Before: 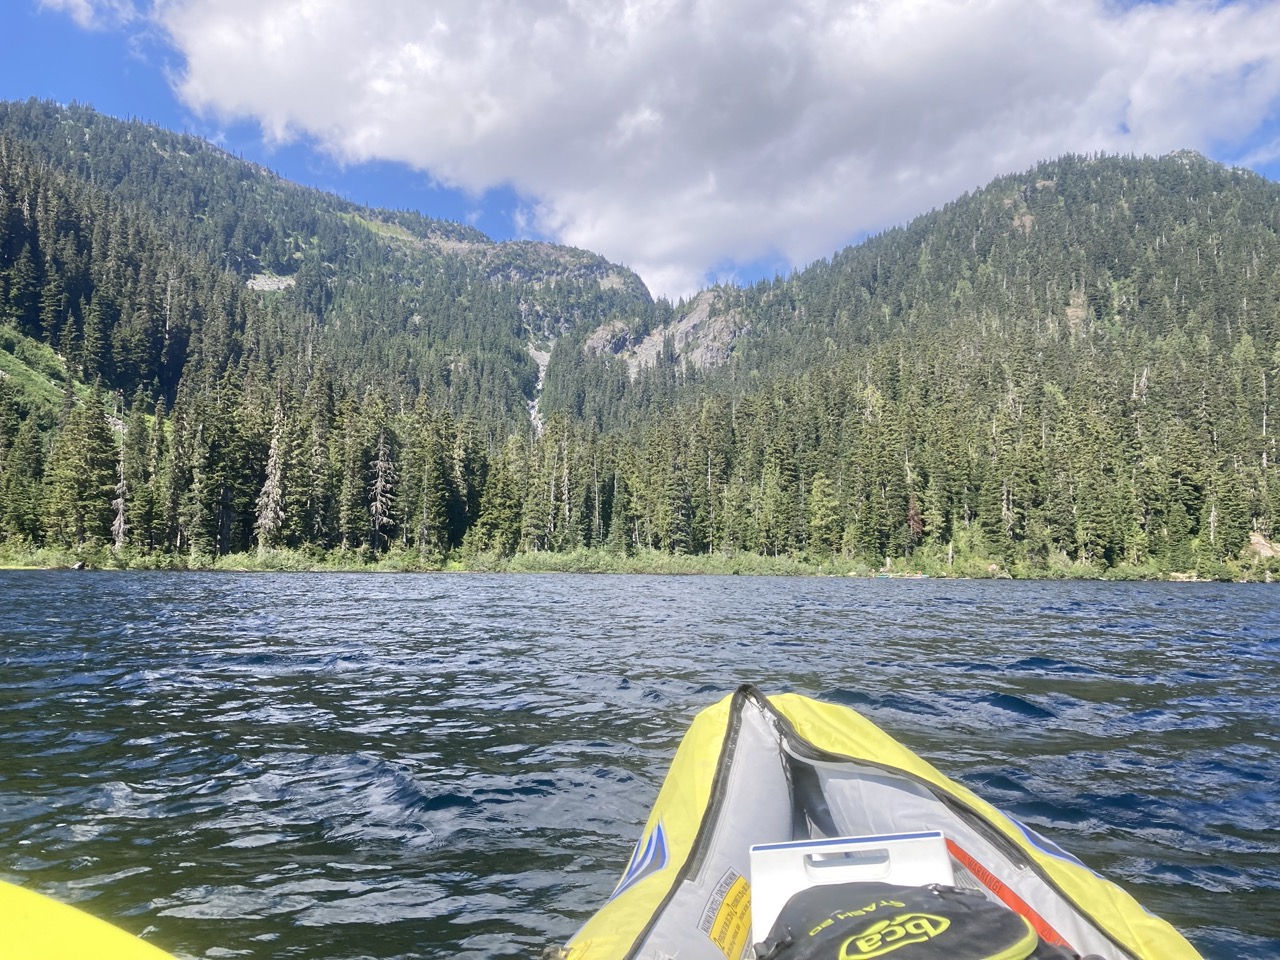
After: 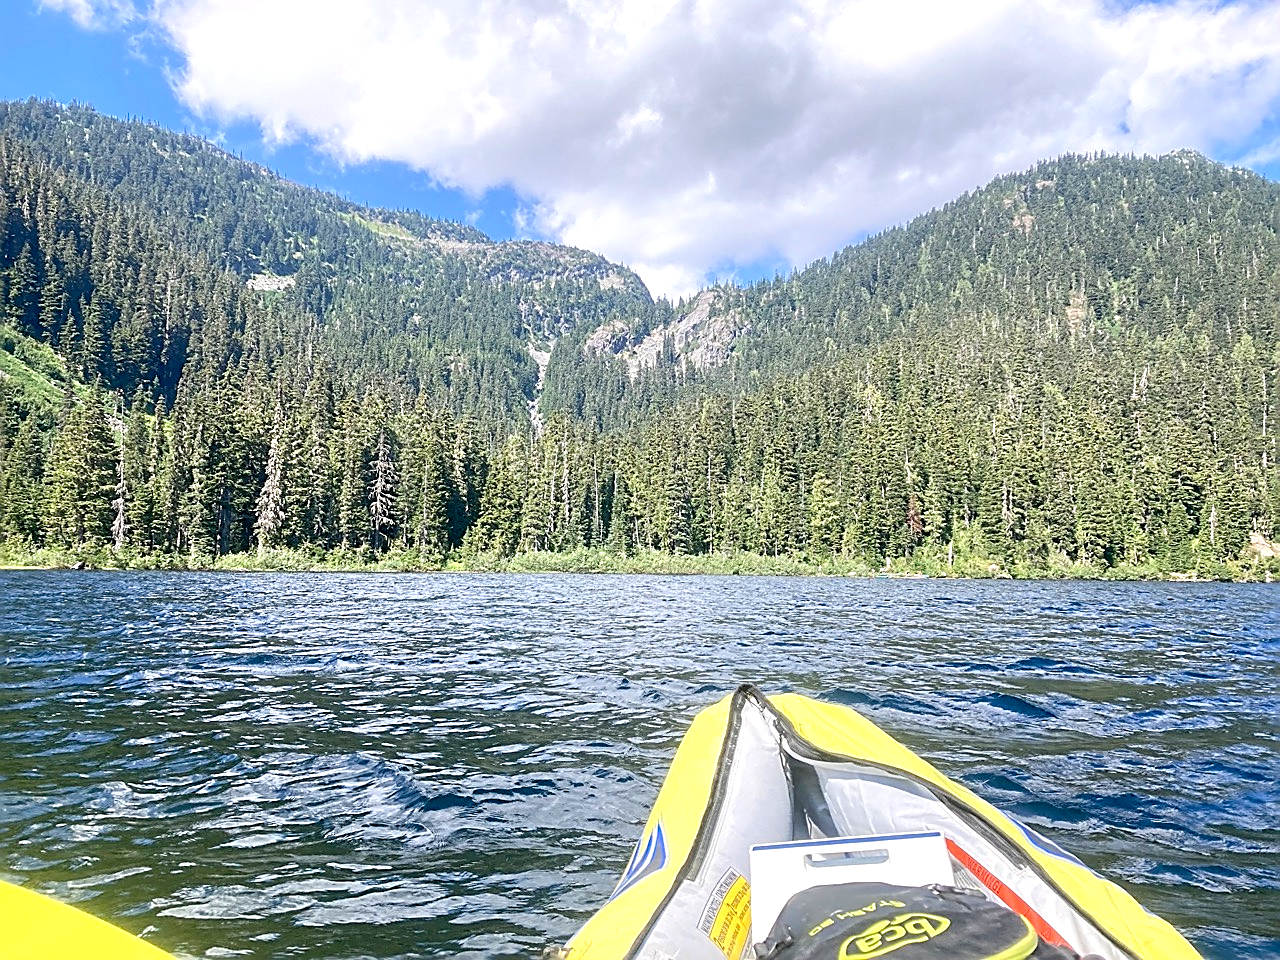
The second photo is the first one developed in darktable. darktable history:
exposure: black level correction 0.003, exposure 0.383 EV, compensate highlight preservation false
levels: levels [0, 0.478, 1]
sharpen: amount 1
local contrast: highlights 100%, shadows 100%, detail 131%, midtone range 0.2
white balance: emerald 1
